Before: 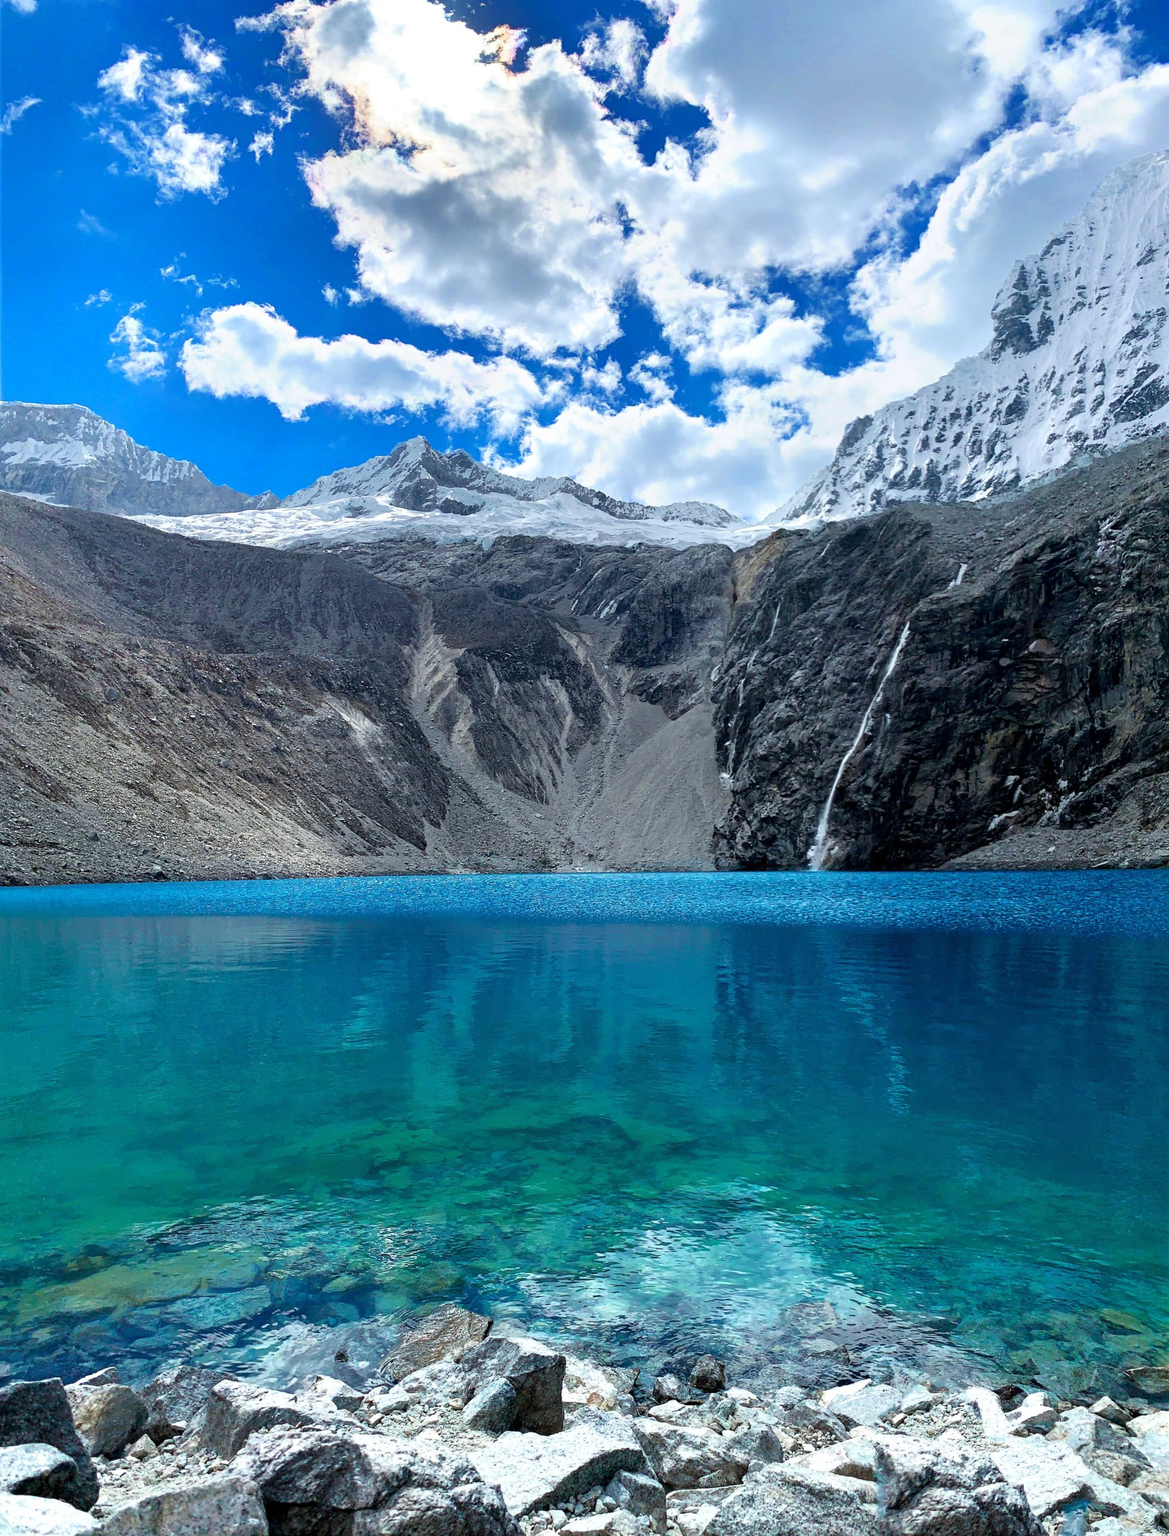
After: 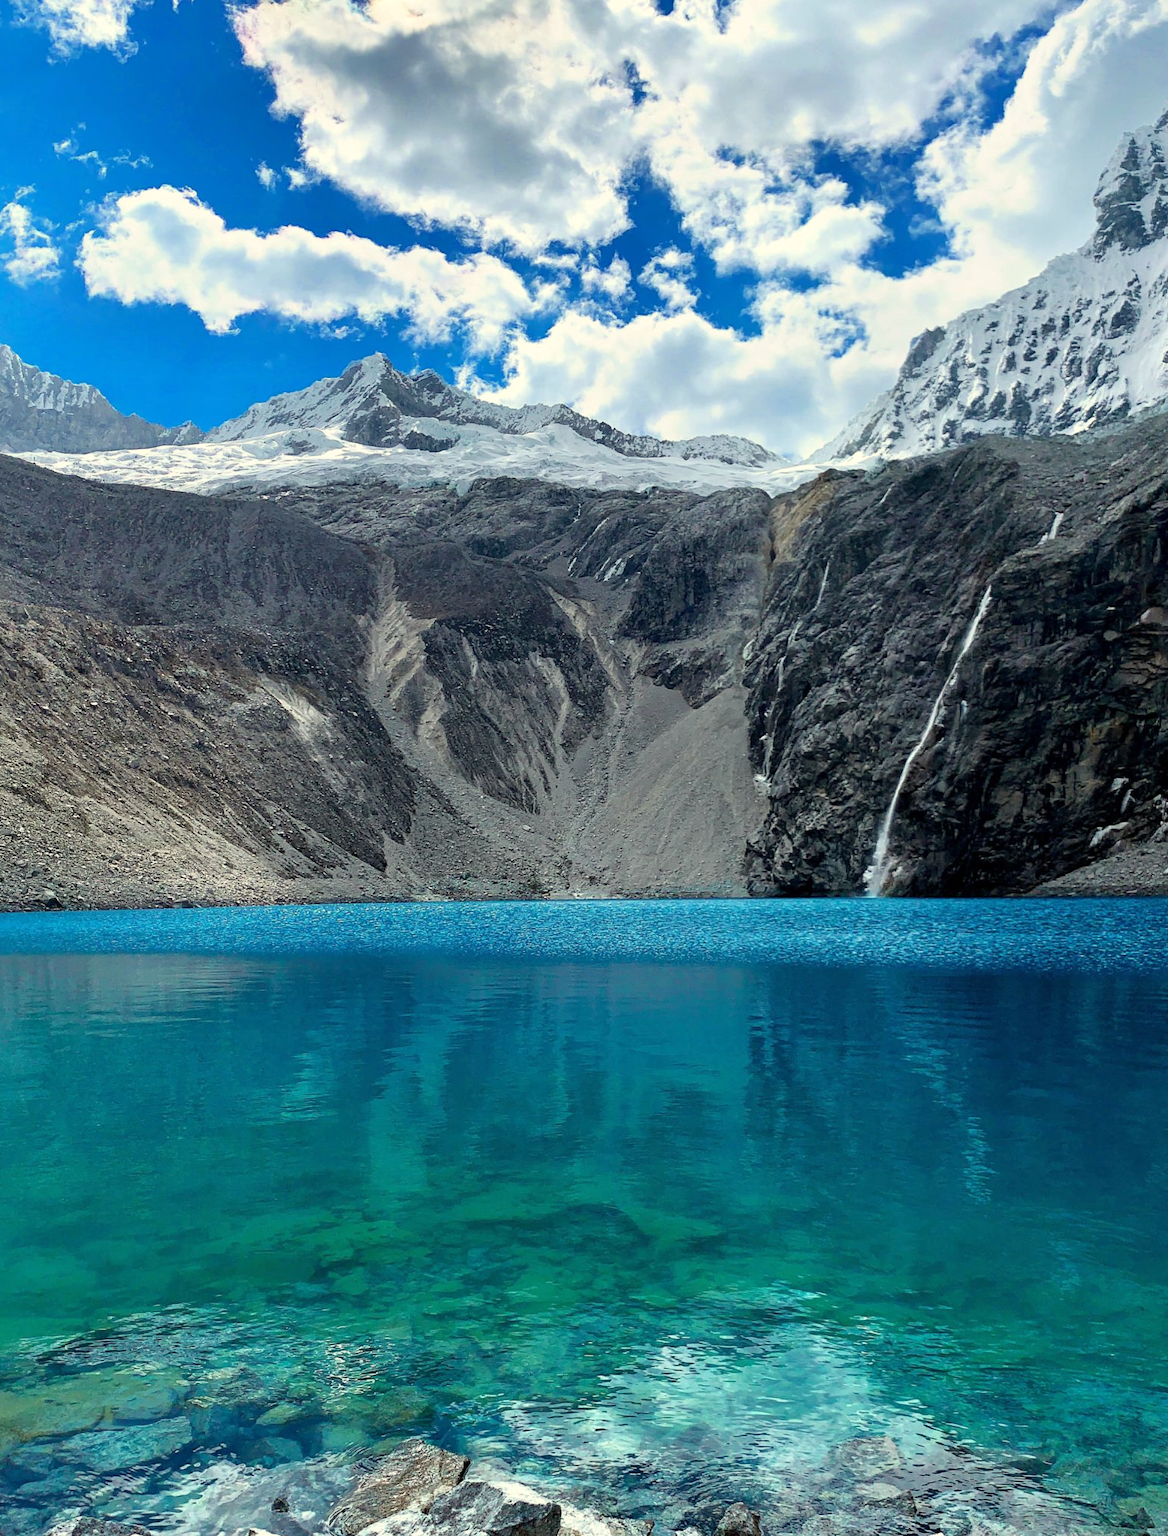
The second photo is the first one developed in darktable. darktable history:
white balance: red 1.029, blue 0.92
crop and rotate: left 10.071%, top 10.071%, right 10.02%, bottom 10.02%
